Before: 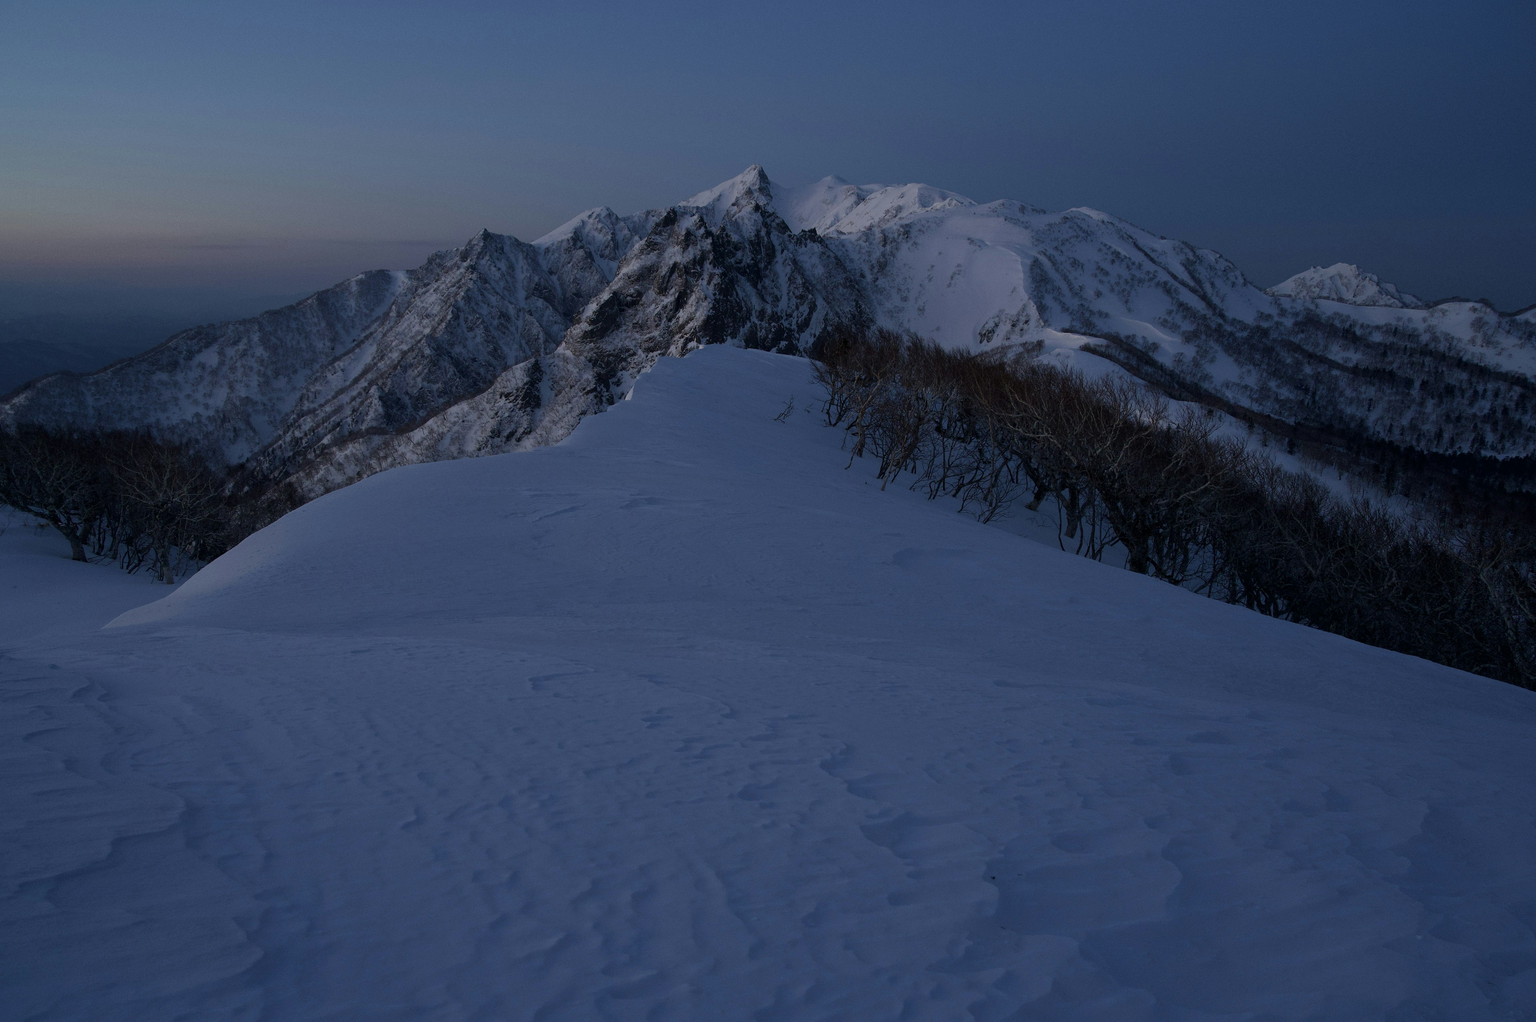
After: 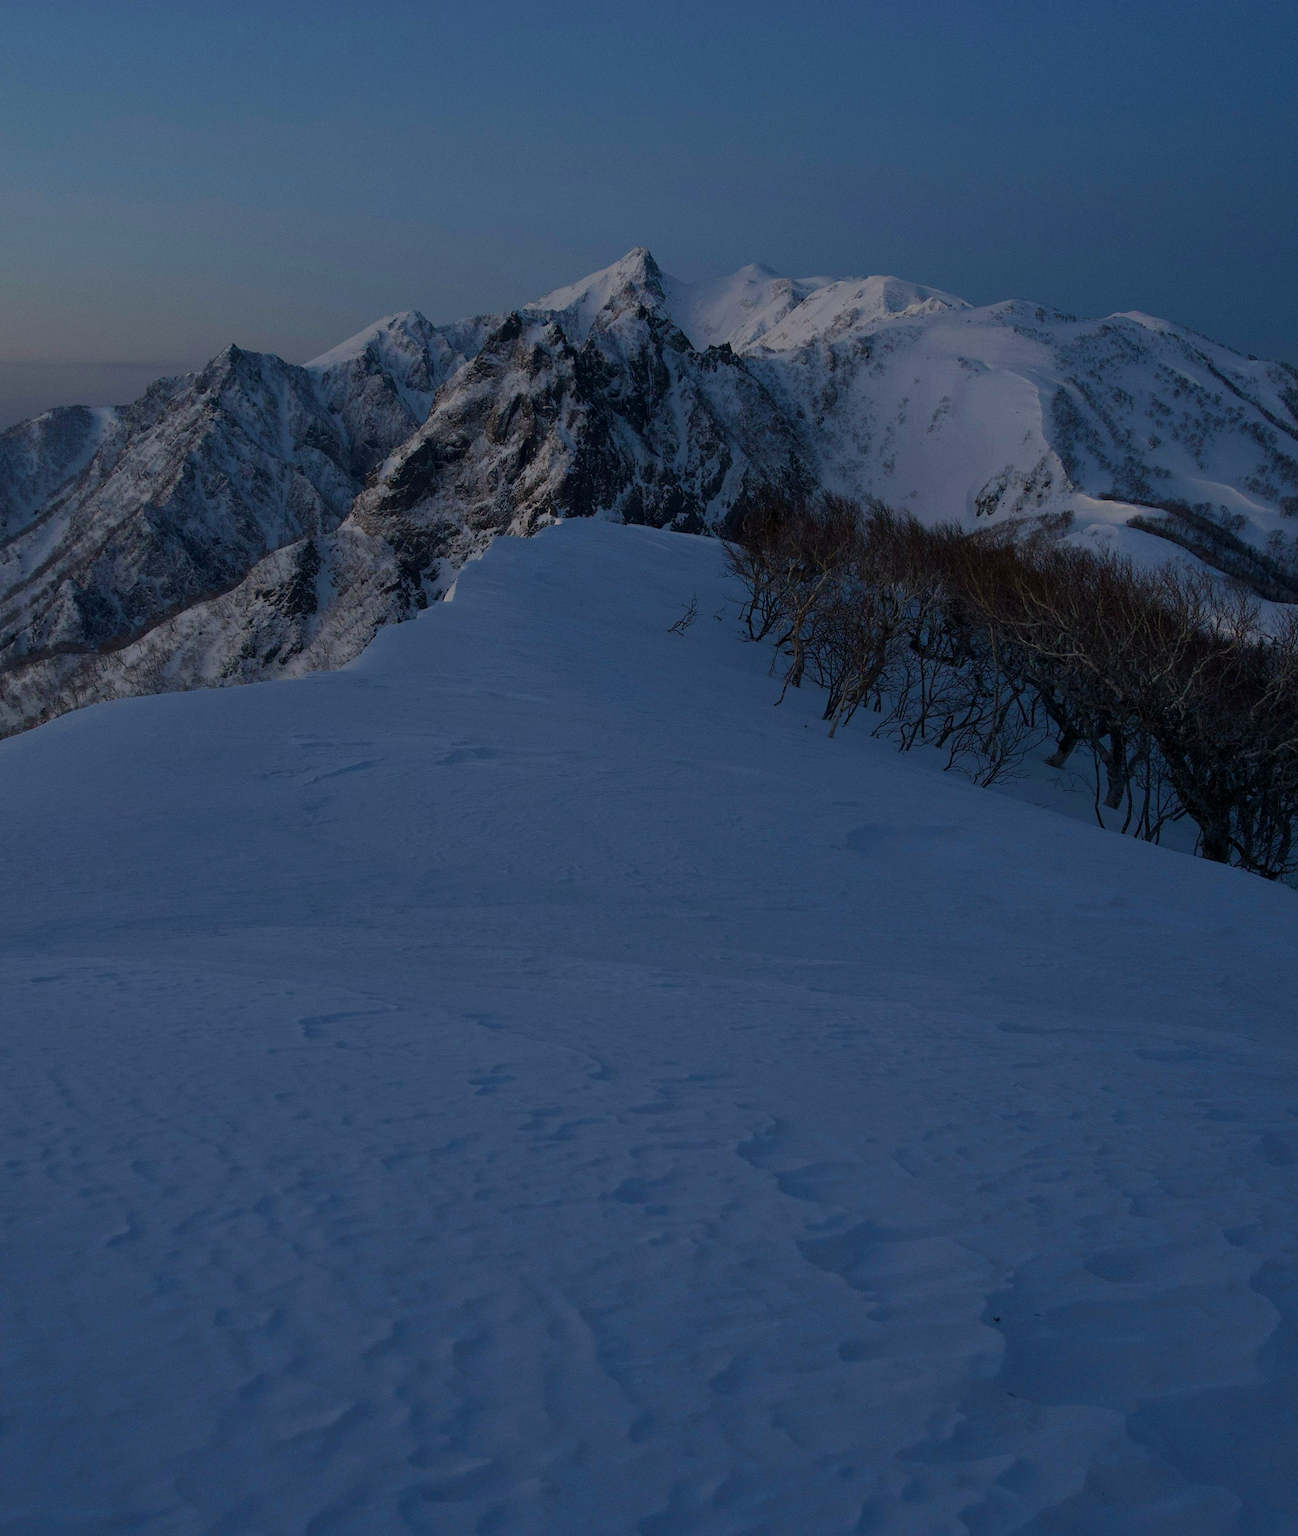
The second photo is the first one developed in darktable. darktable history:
white balance: red 1.029, blue 0.92
contrast brightness saturation: saturation -0.04
crop: left 21.496%, right 22.254%
color balance rgb: linear chroma grading › global chroma 15%, perceptual saturation grading › global saturation 30%
